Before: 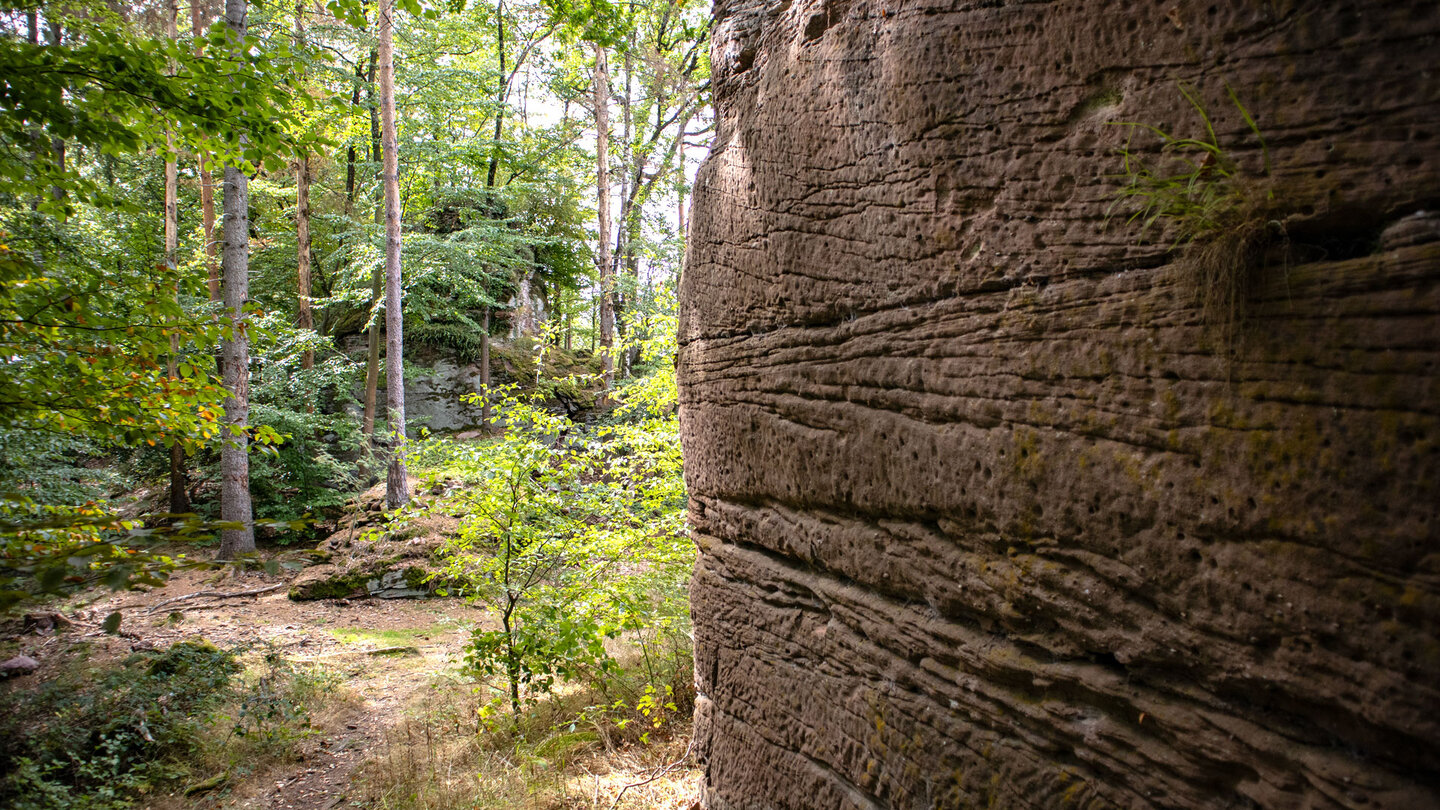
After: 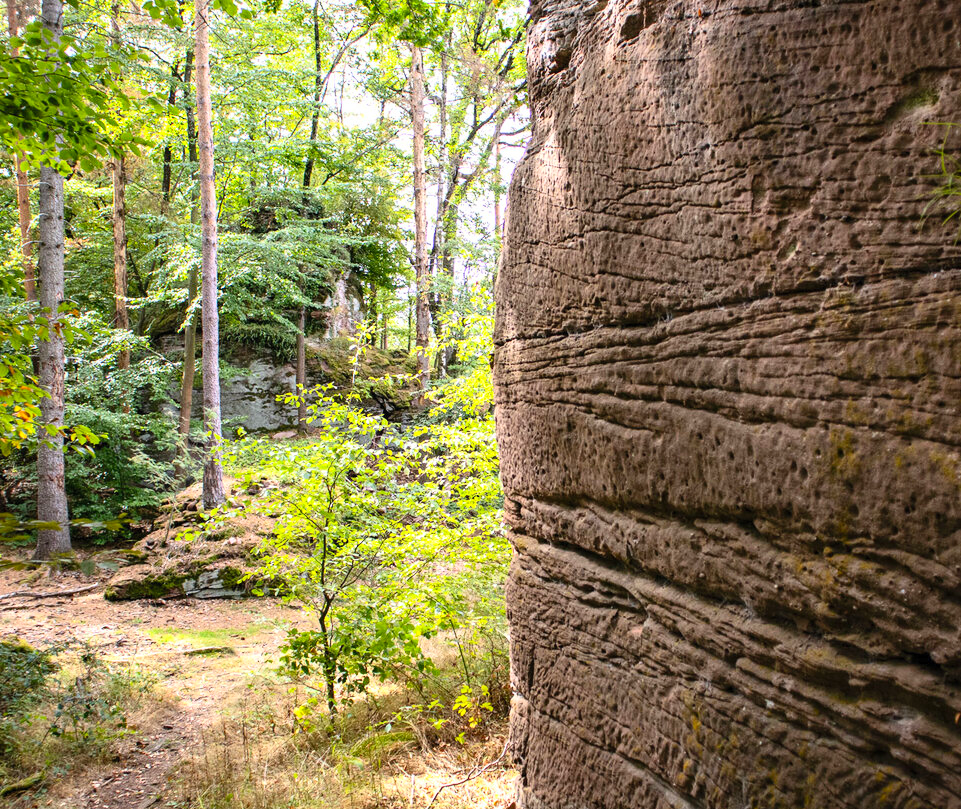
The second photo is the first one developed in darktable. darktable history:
tone equalizer: on, module defaults
crop and rotate: left 12.792%, right 20.462%
contrast brightness saturation: contrast 0.201, brightness 0.163, saturation 0.228
